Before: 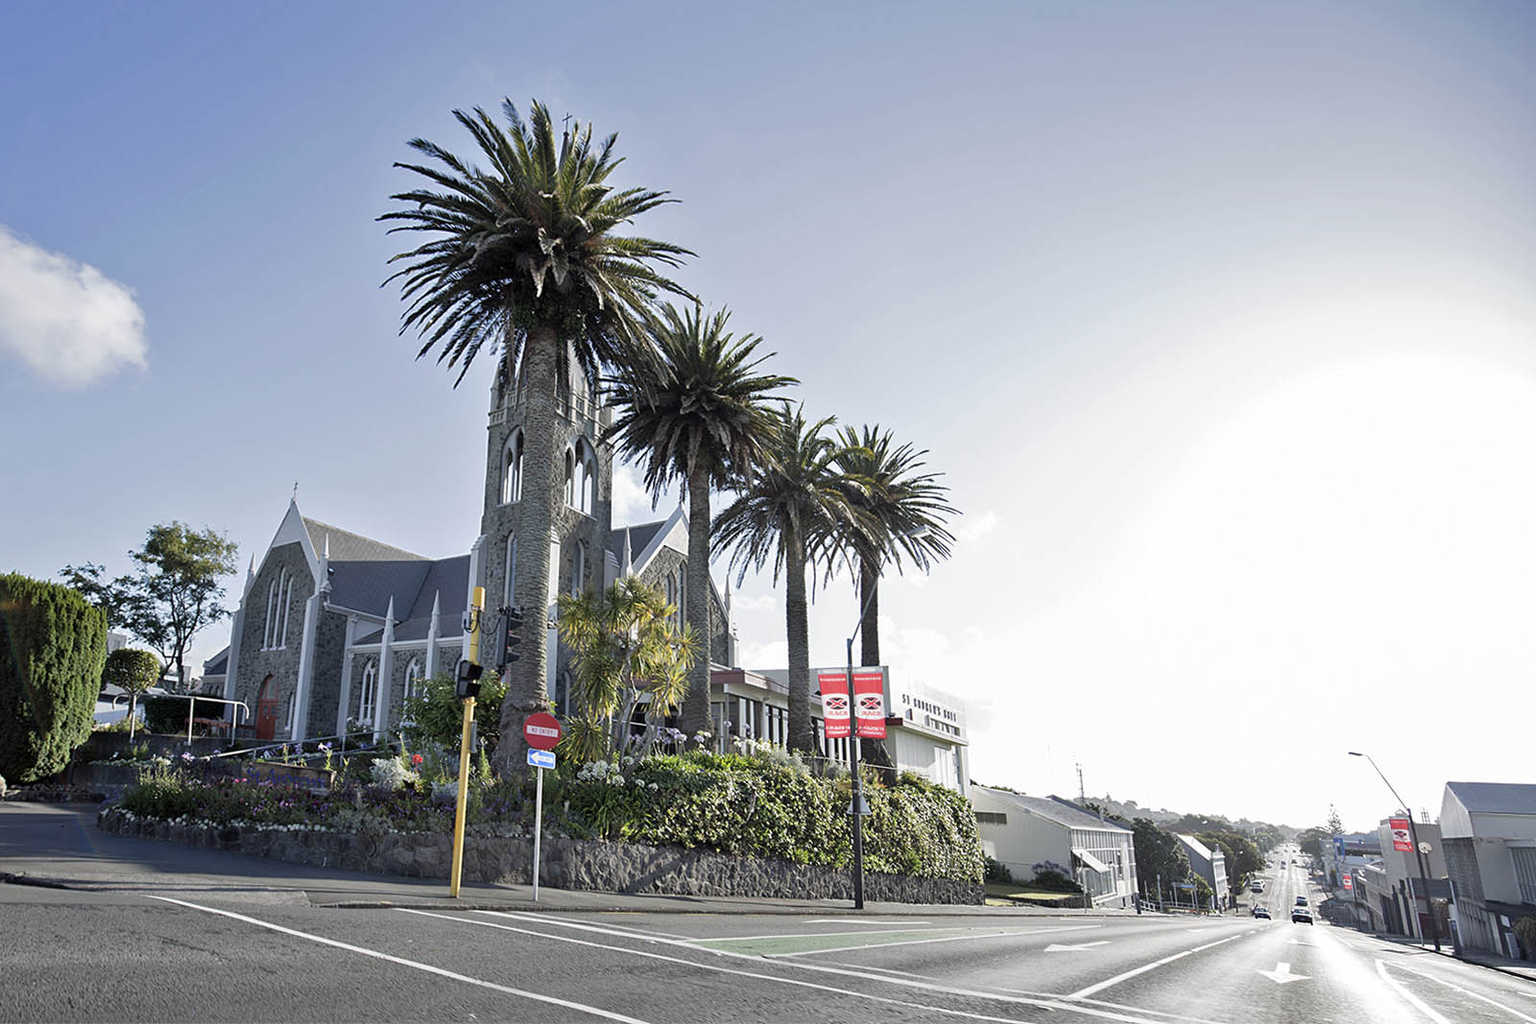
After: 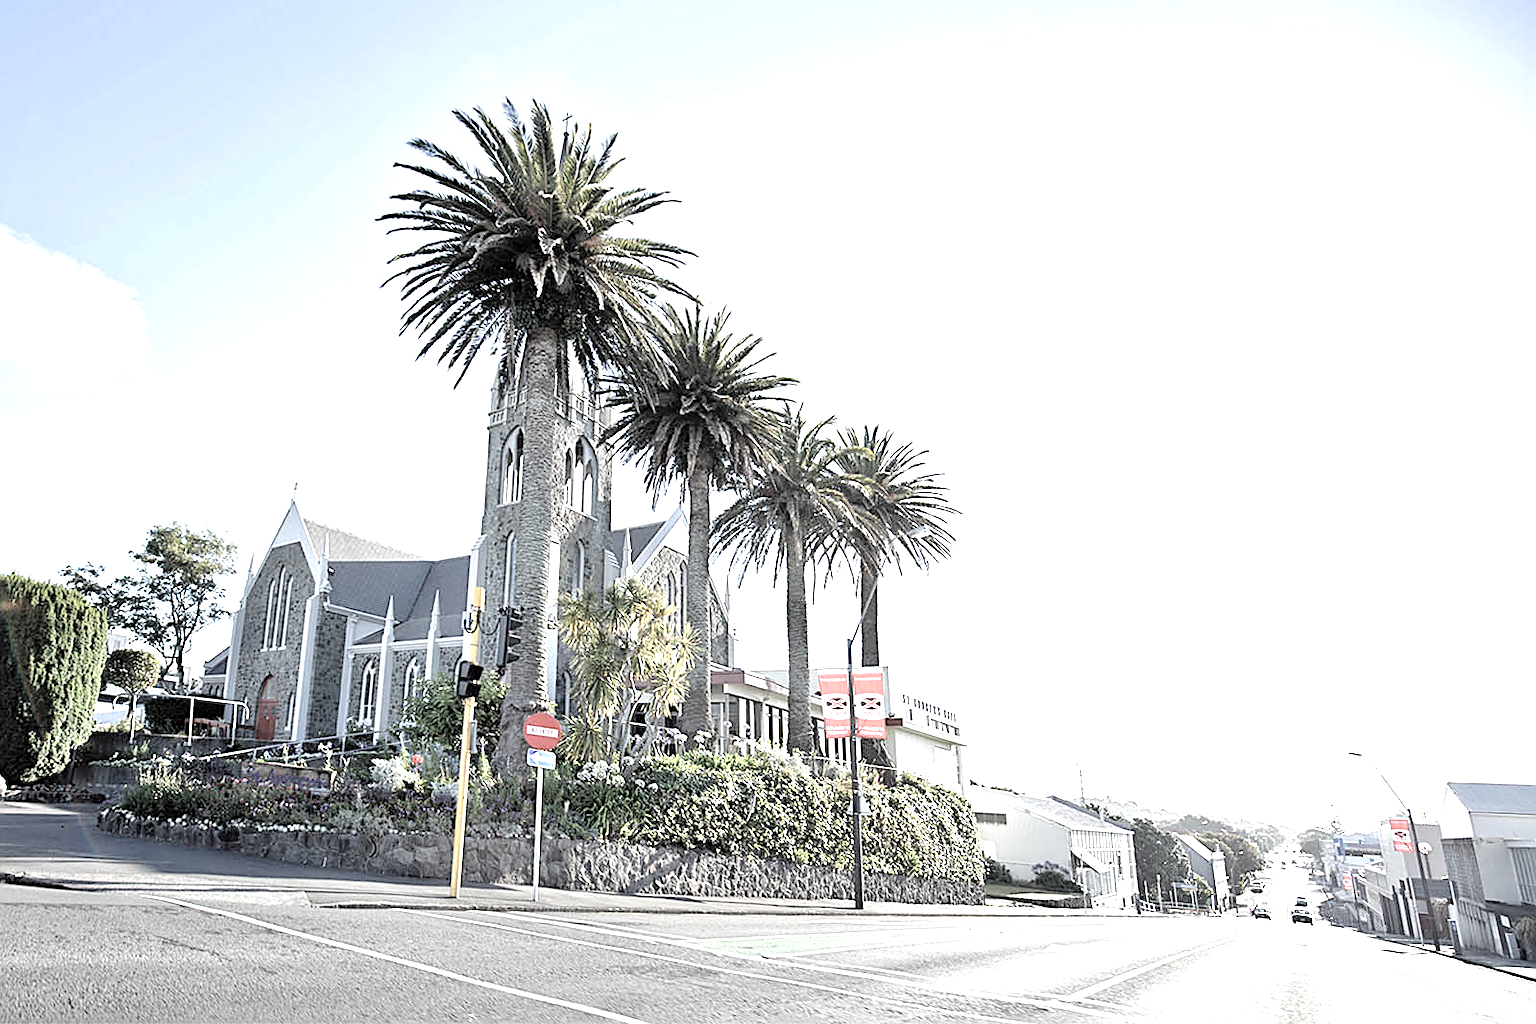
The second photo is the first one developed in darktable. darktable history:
contrast brightness saturation: brightness 0.18, saturation -0.5
exposure: exposure 0.207 EV, compensate highlight preservation false
levels: levels [0, 0.394, 0.787]
sharpen: on, module defaults
